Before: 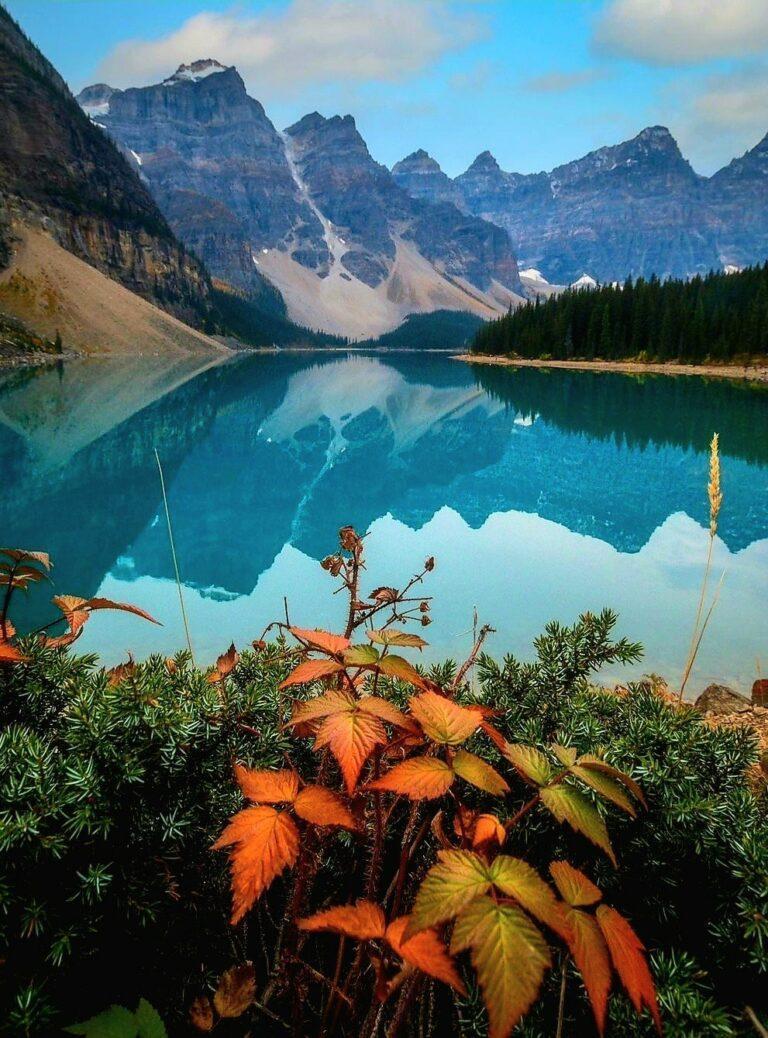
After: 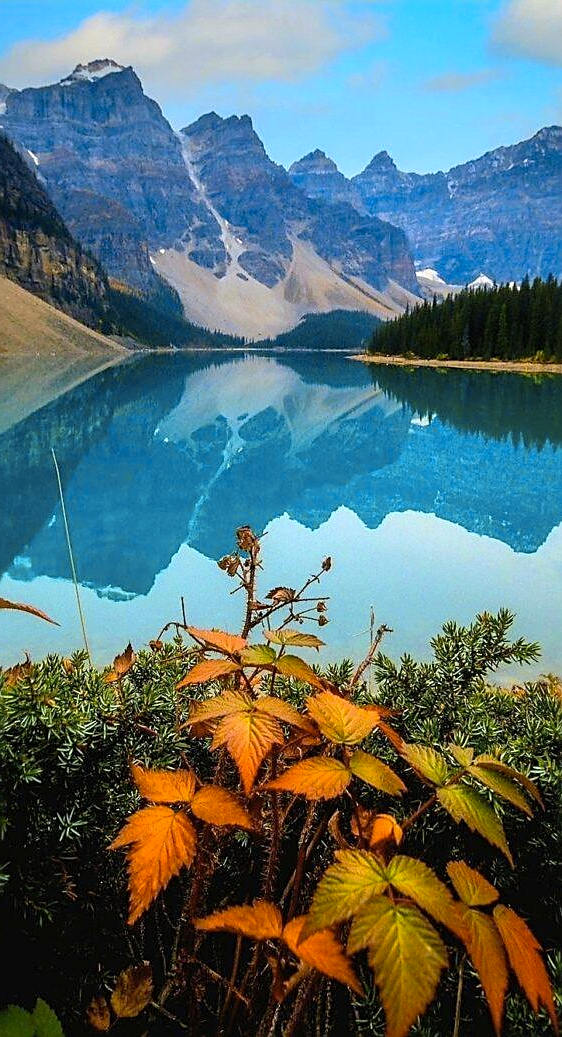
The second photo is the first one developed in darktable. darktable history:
contrast brightness saturation: contrast 0.05, brightness 0.06, saturation 0.01
crop: left 13.443%, right 13.31%
color contrast: green-magenta contrast 0.85, blue-yellow contrast 1.25, unbound 0
sharpen: on, module defaults
